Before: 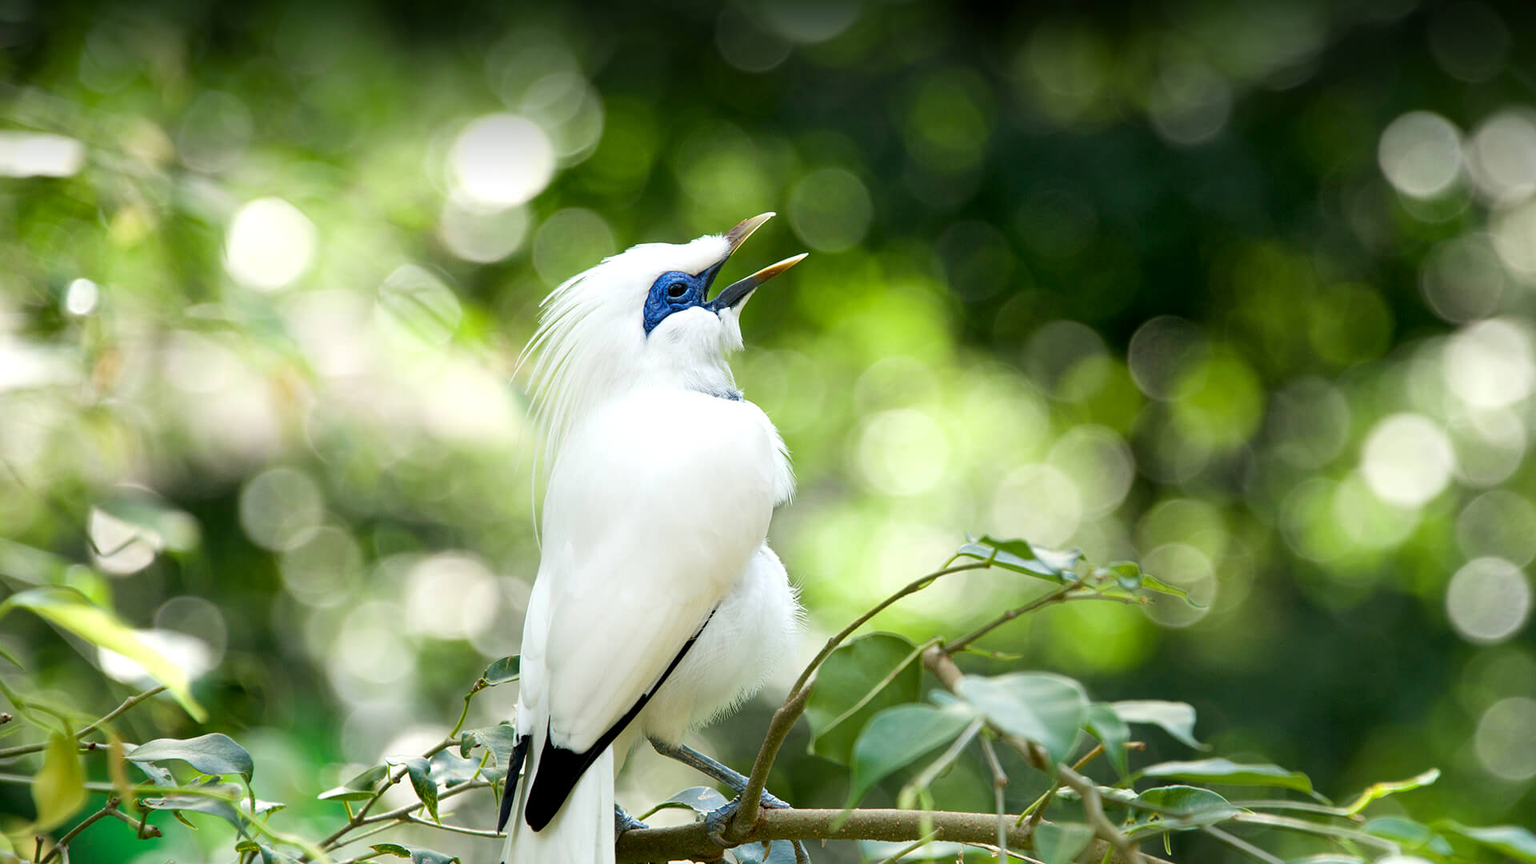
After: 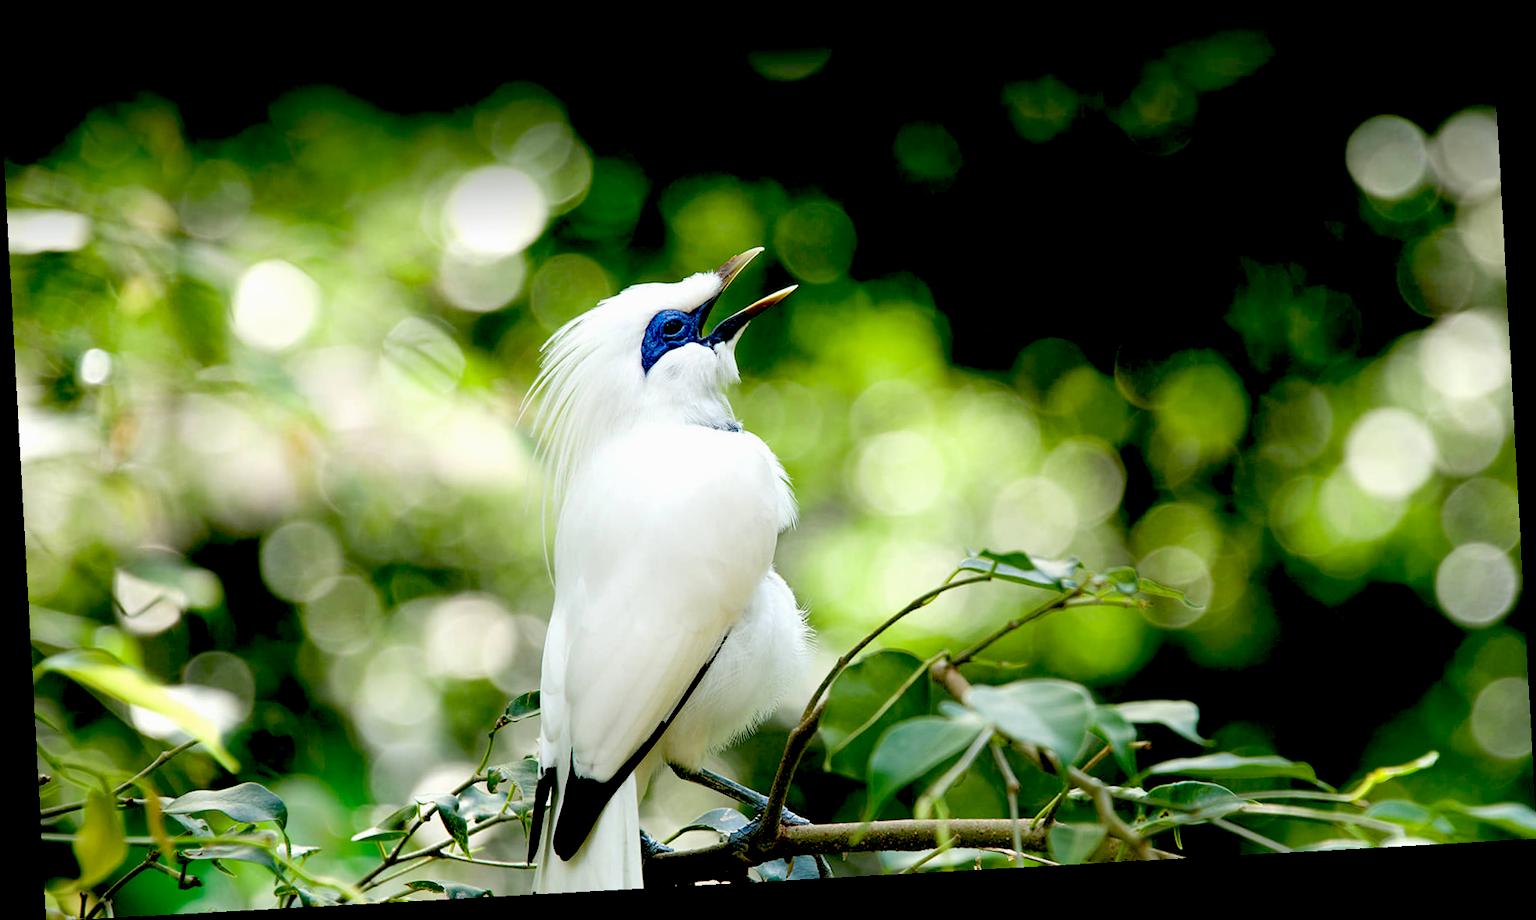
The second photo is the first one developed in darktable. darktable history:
rotate and perspective: rotation -3.18°, automatic cropping off
exposure: black level correction 0.056, exposure -0.039 EV, compensate highlight preservation false
